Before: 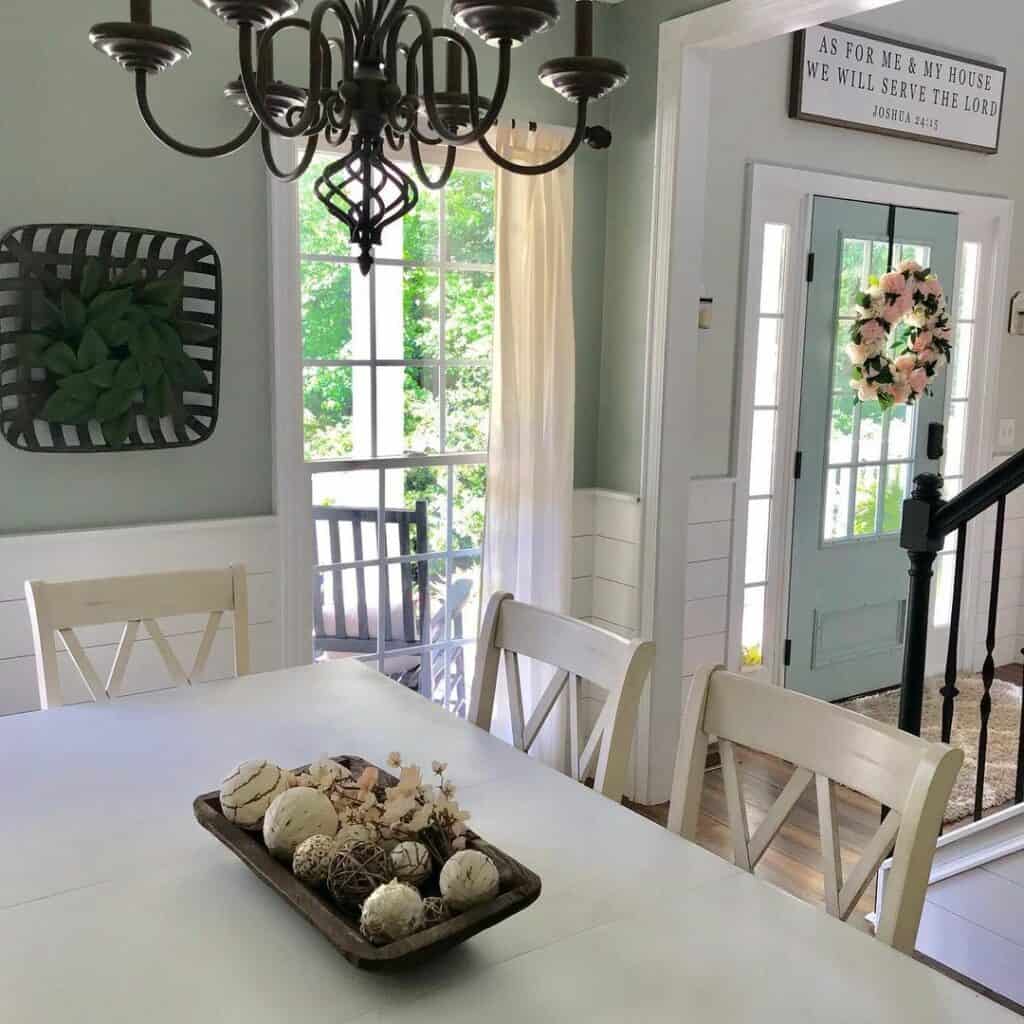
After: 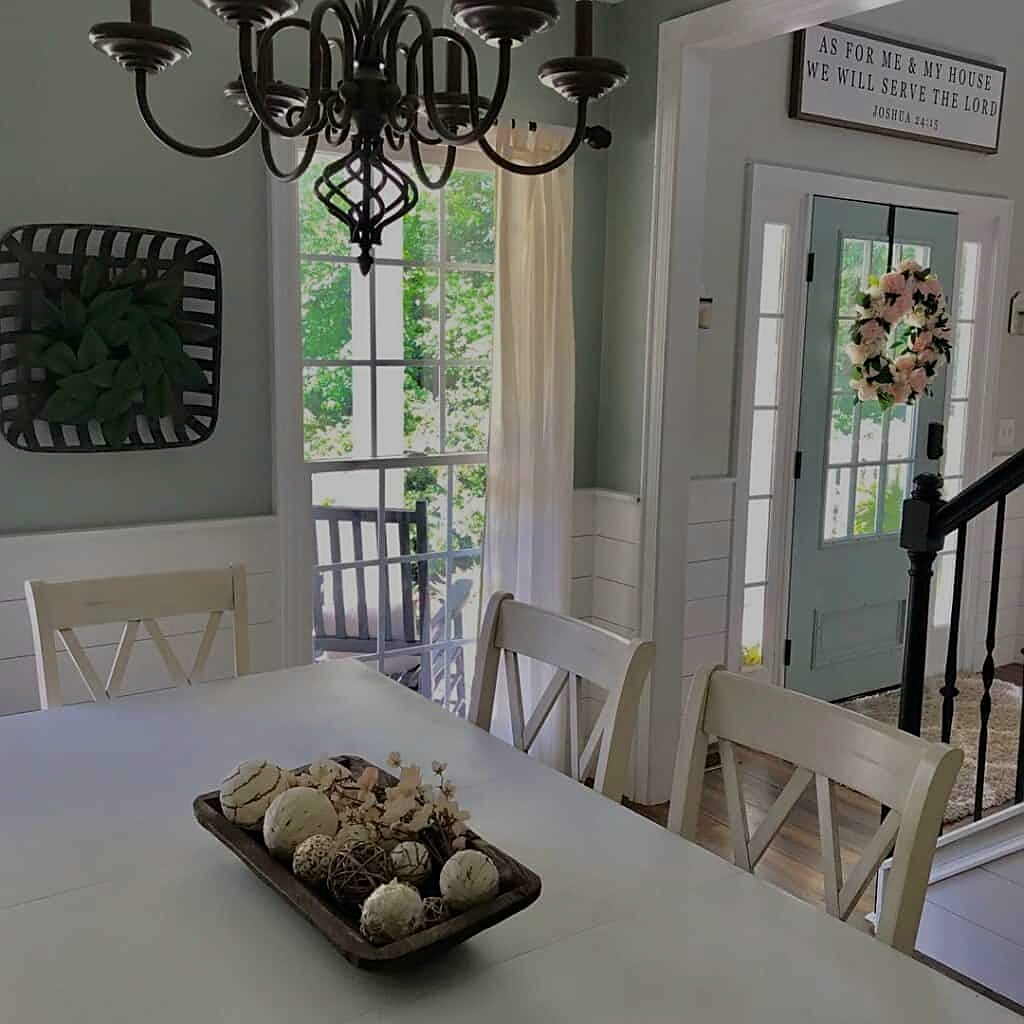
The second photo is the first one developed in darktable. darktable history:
contrast equalizer: y [[0.5 ×6], [0.5 ×6], [0.5, 0.5, 0.501, 0.545, 0.707, 0.863], [0 ×6], [0 ×6]]
sharpen: on, module defaults
exposure: exposure -1 EV, compensate highlight preservation false
